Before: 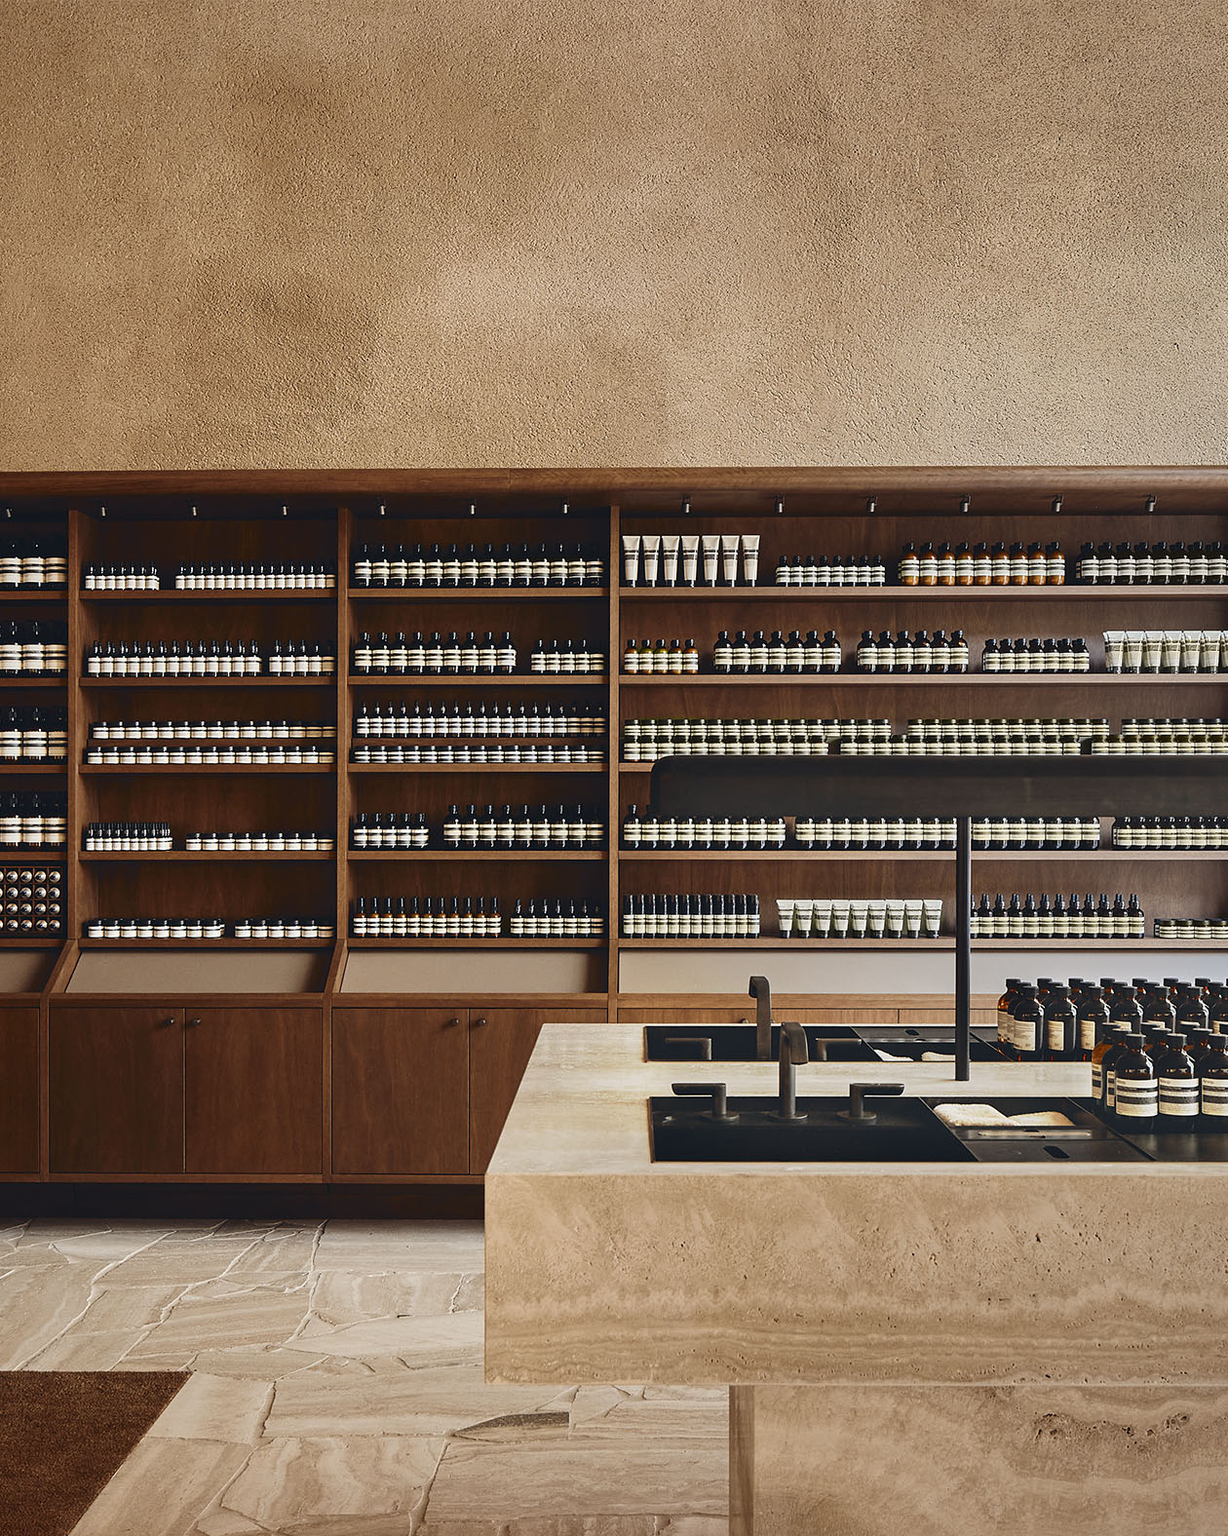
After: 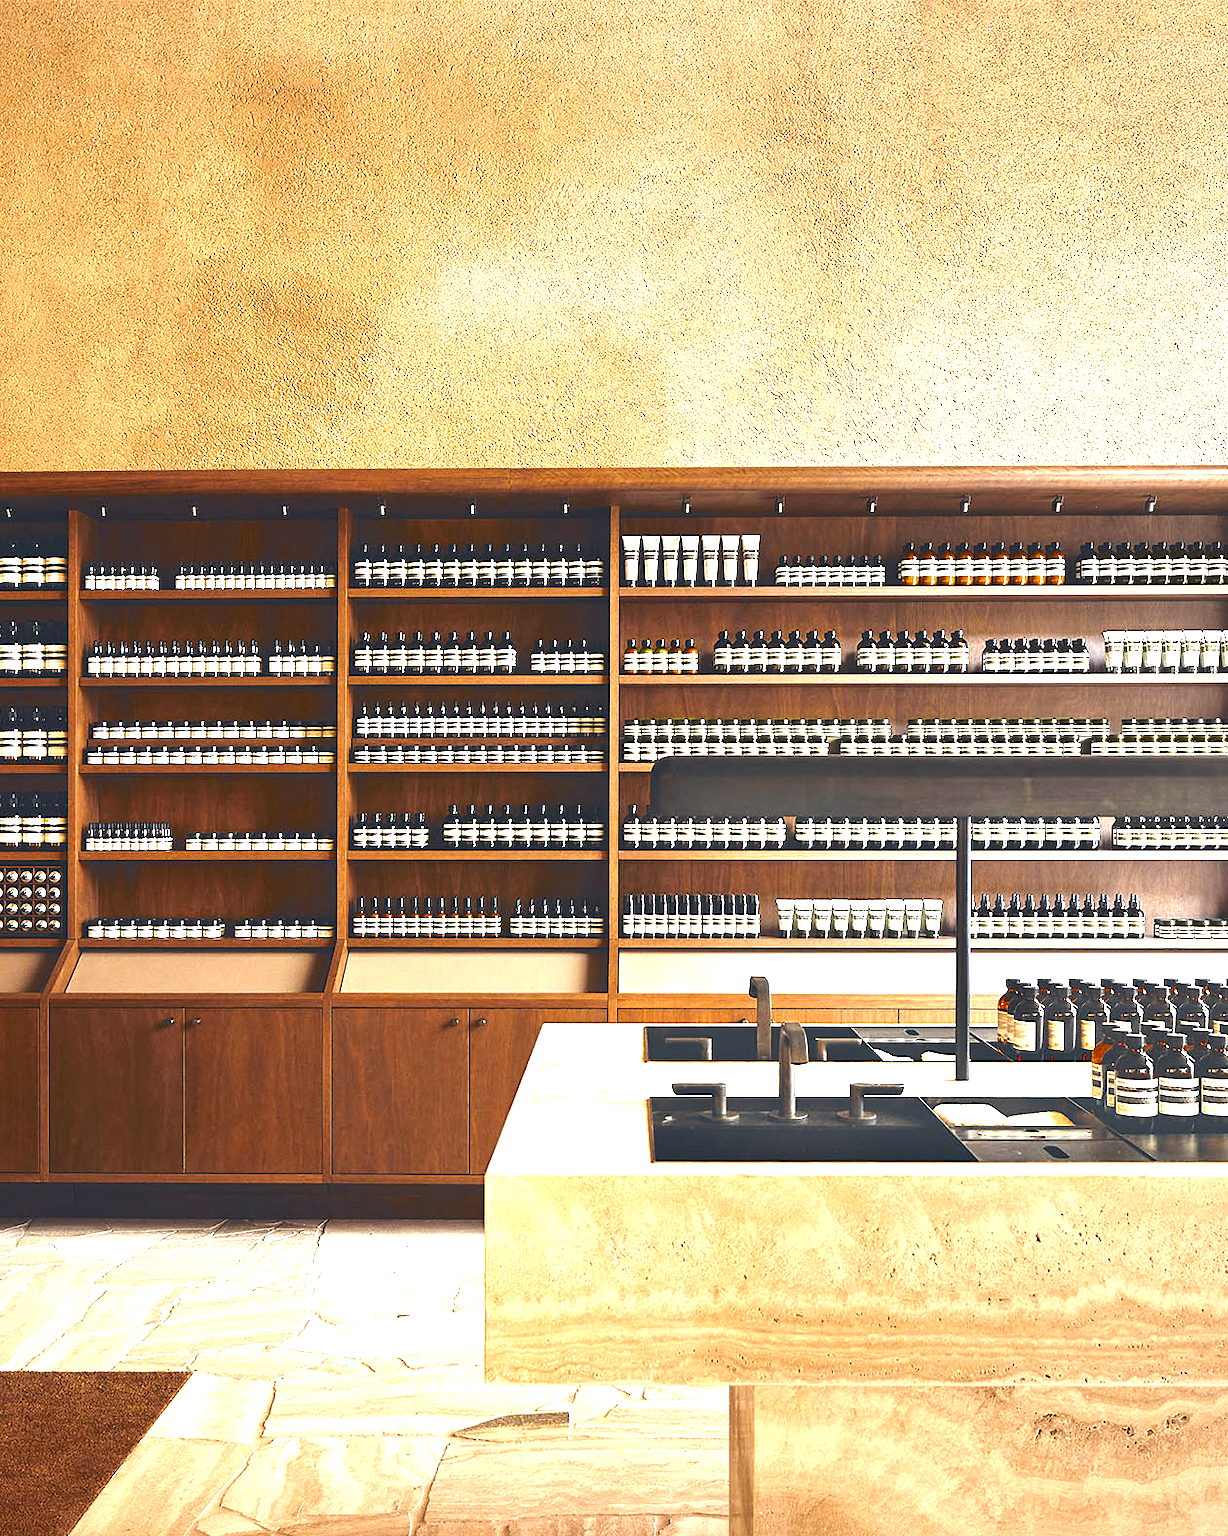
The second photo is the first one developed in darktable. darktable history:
tone equalizer: -8 EV -0.417 EV, -7 EV -0.389 EV, -6 EV -0.333 EV, -5 EV -0.222 EV, -3 EV 0.222 EV, -2 EV 0.333 EV, -1 EV 0.389 EV, +0 EV 0.417 EV, edges refinement/feathering 500, mask exposure compensation -1.57 EV, preserve details no
exposure: black level correction 0, exposure 1.9 EV, compensate highlight preservation false
color zones: curves: ch0 [(0.11, 0.396) (0.195, 0.36) (0.25, 0.5) (0.303, 0.412) (0.357, 0.544) (0.75, 0.5) (0.967, 0.328)]; ch1 [(0, 0.468) (0.112, 0.512) (0.202, 0.6) (0.25, 0.5) (0.307, 0.352) (0.357, 0.544) (0.75, 0.5) (0.963, 0.524)]
